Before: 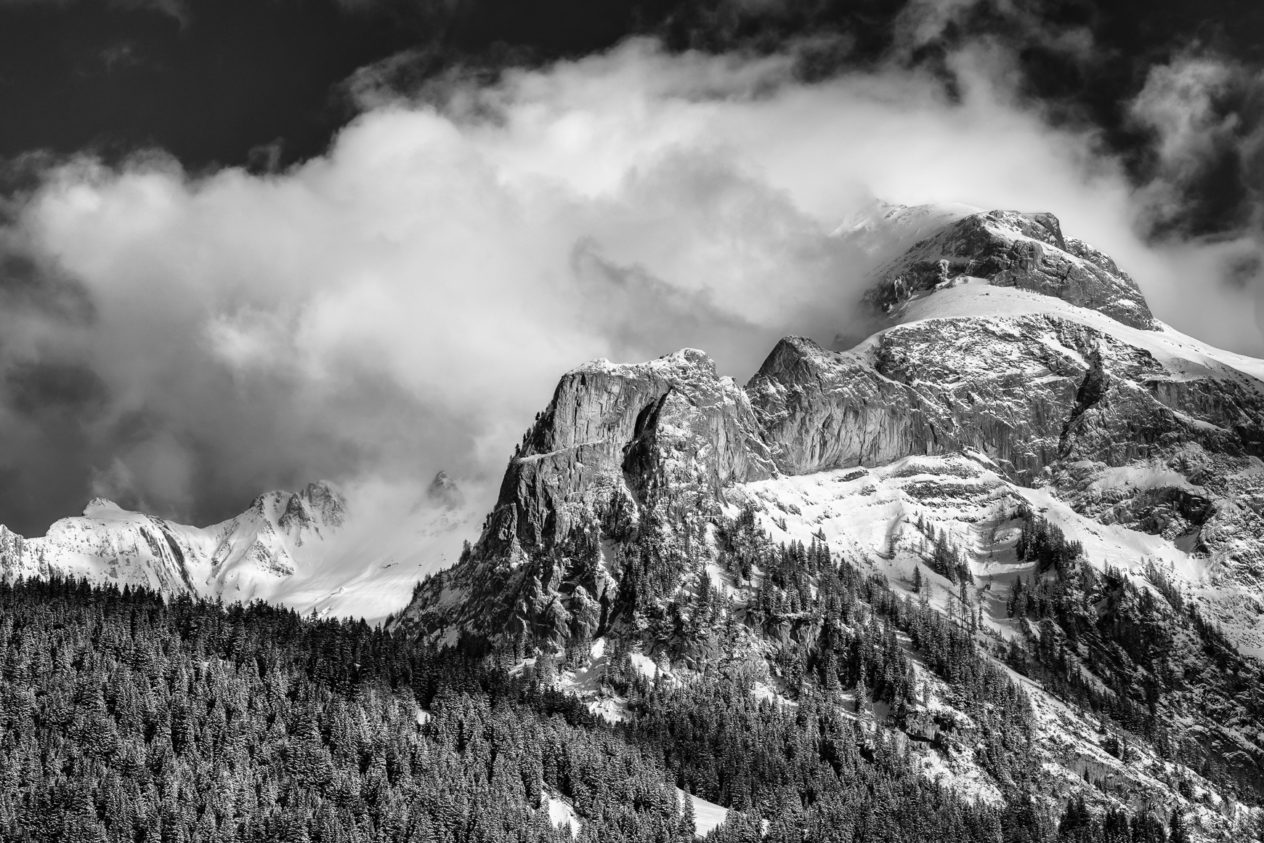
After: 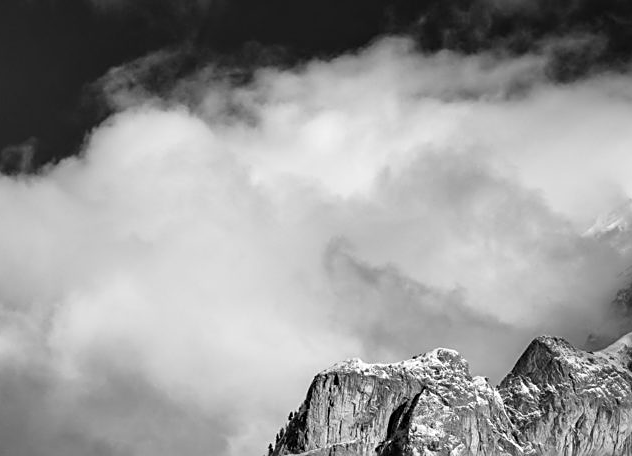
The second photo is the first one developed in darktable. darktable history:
crop: left 19.571%, right 30.377%, bottom 45.895%
sharpen: on, module defaults
